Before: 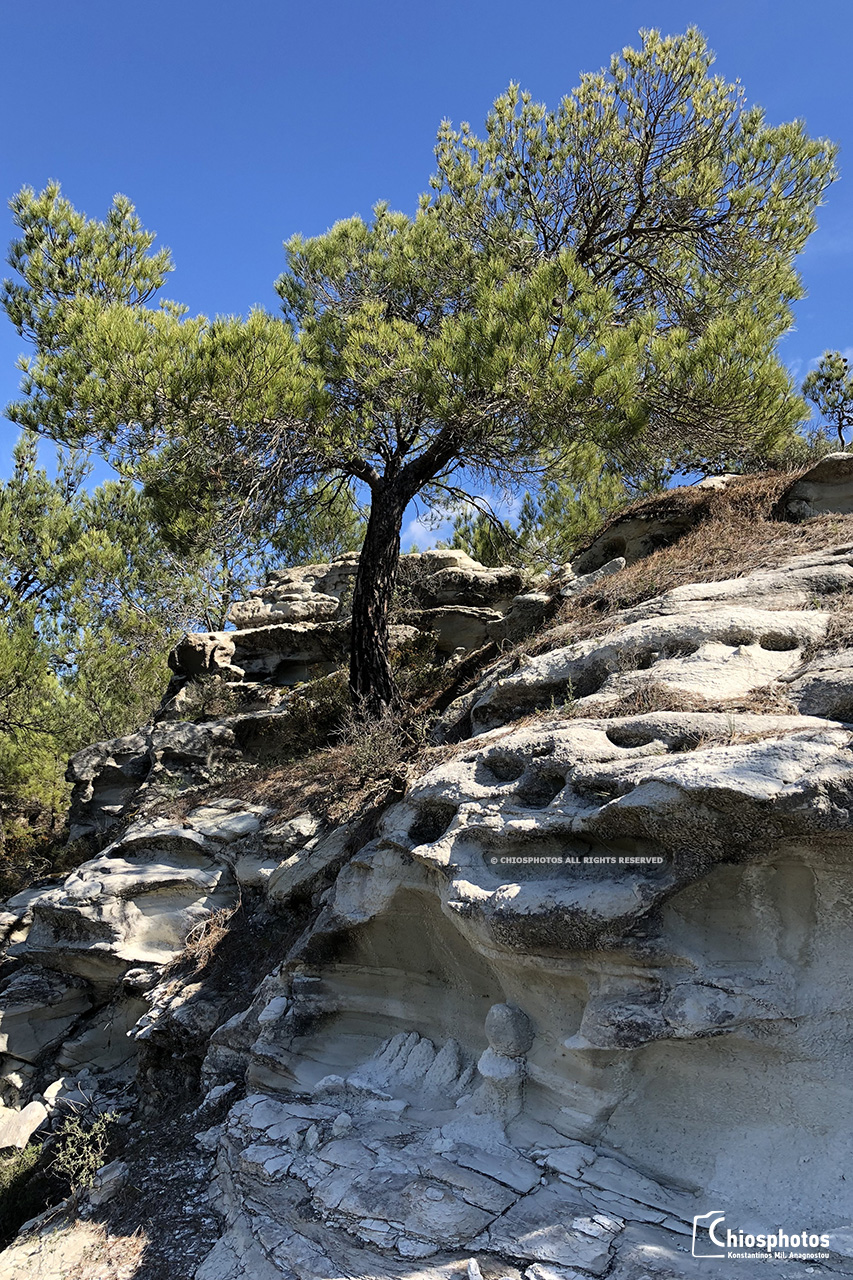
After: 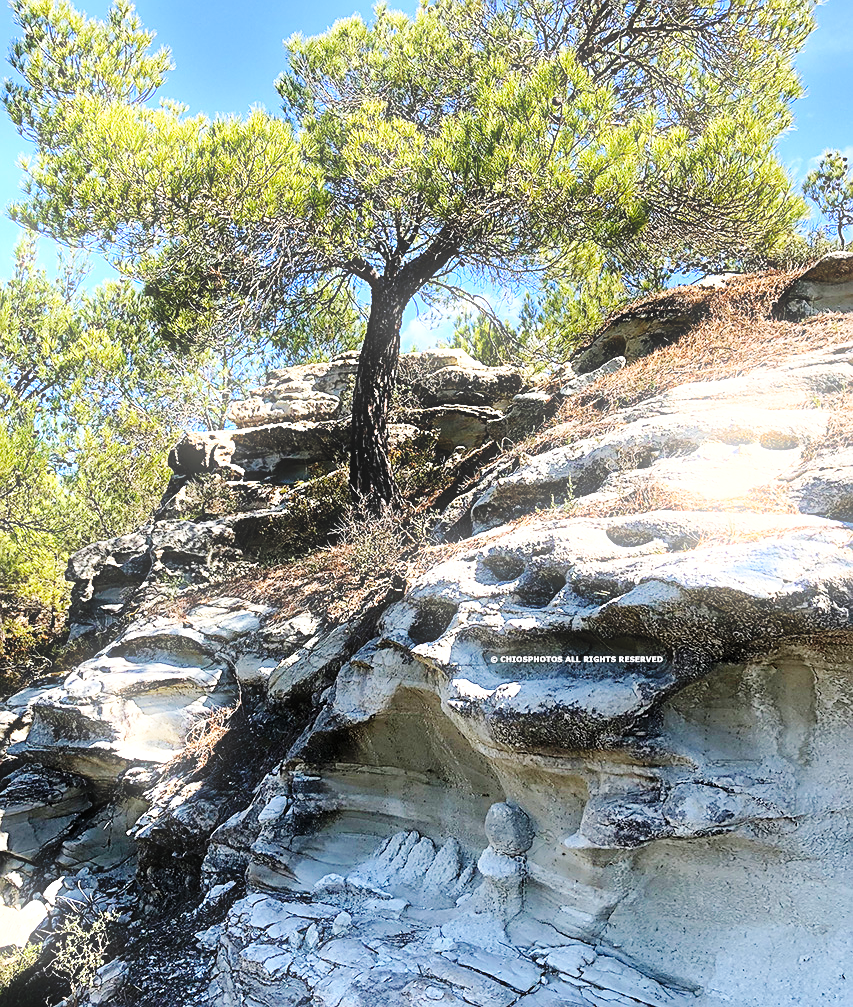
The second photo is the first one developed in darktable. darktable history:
base curve: curves: ch0 [(0, 0) (0.036, 0.025) (0.121, 0.166) (0.206, 0.329) (0.605, 0.79) (1, 1)], preserve colors none
crop and rotate: top 15.774%, bottom 5.506%
bloom: size 5%, threshold 95%, strength 15%
exposure: black level correction 0, exposure 0.7 EV, compensate exposure bias true, compensate highlight preservation false
sharpen: on, module defaults
